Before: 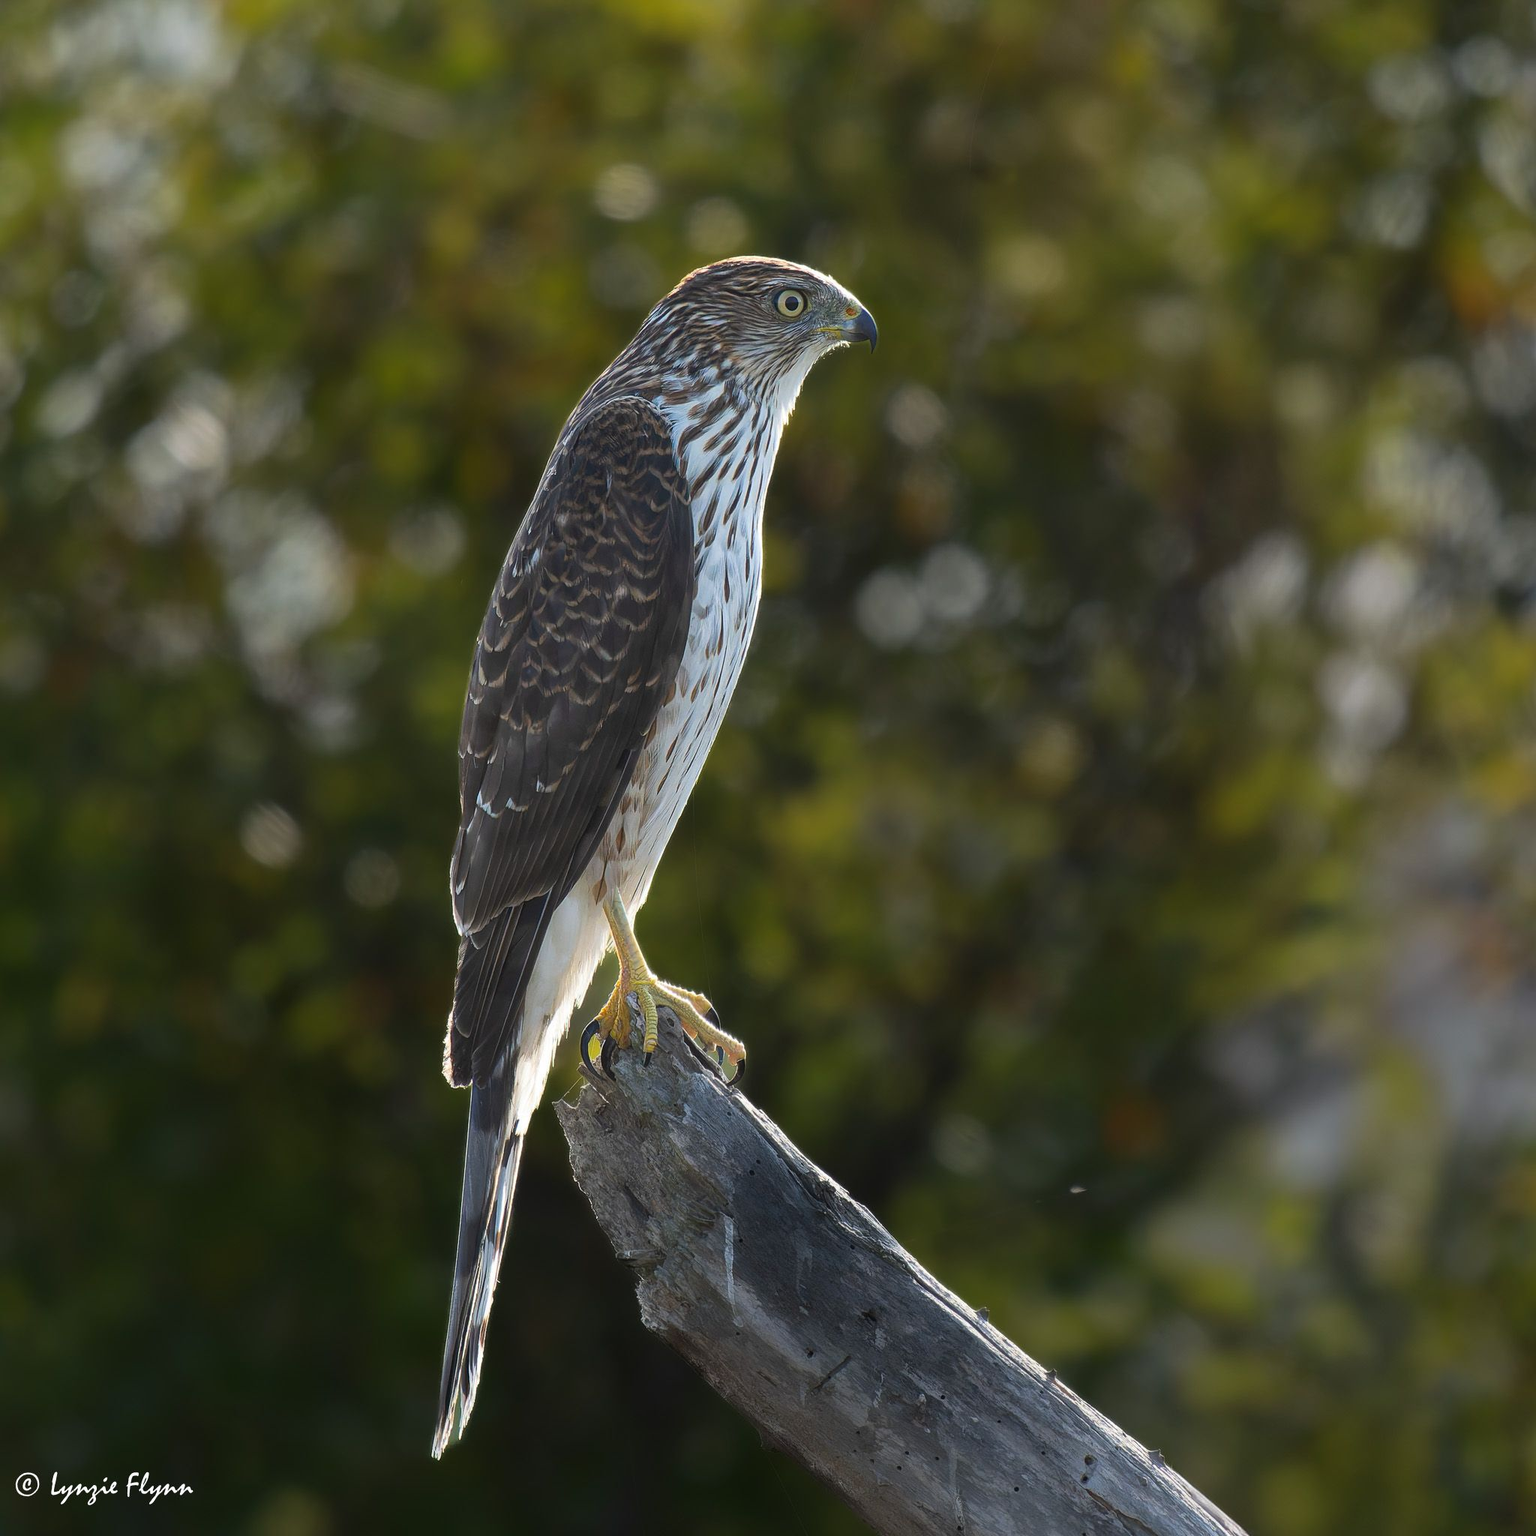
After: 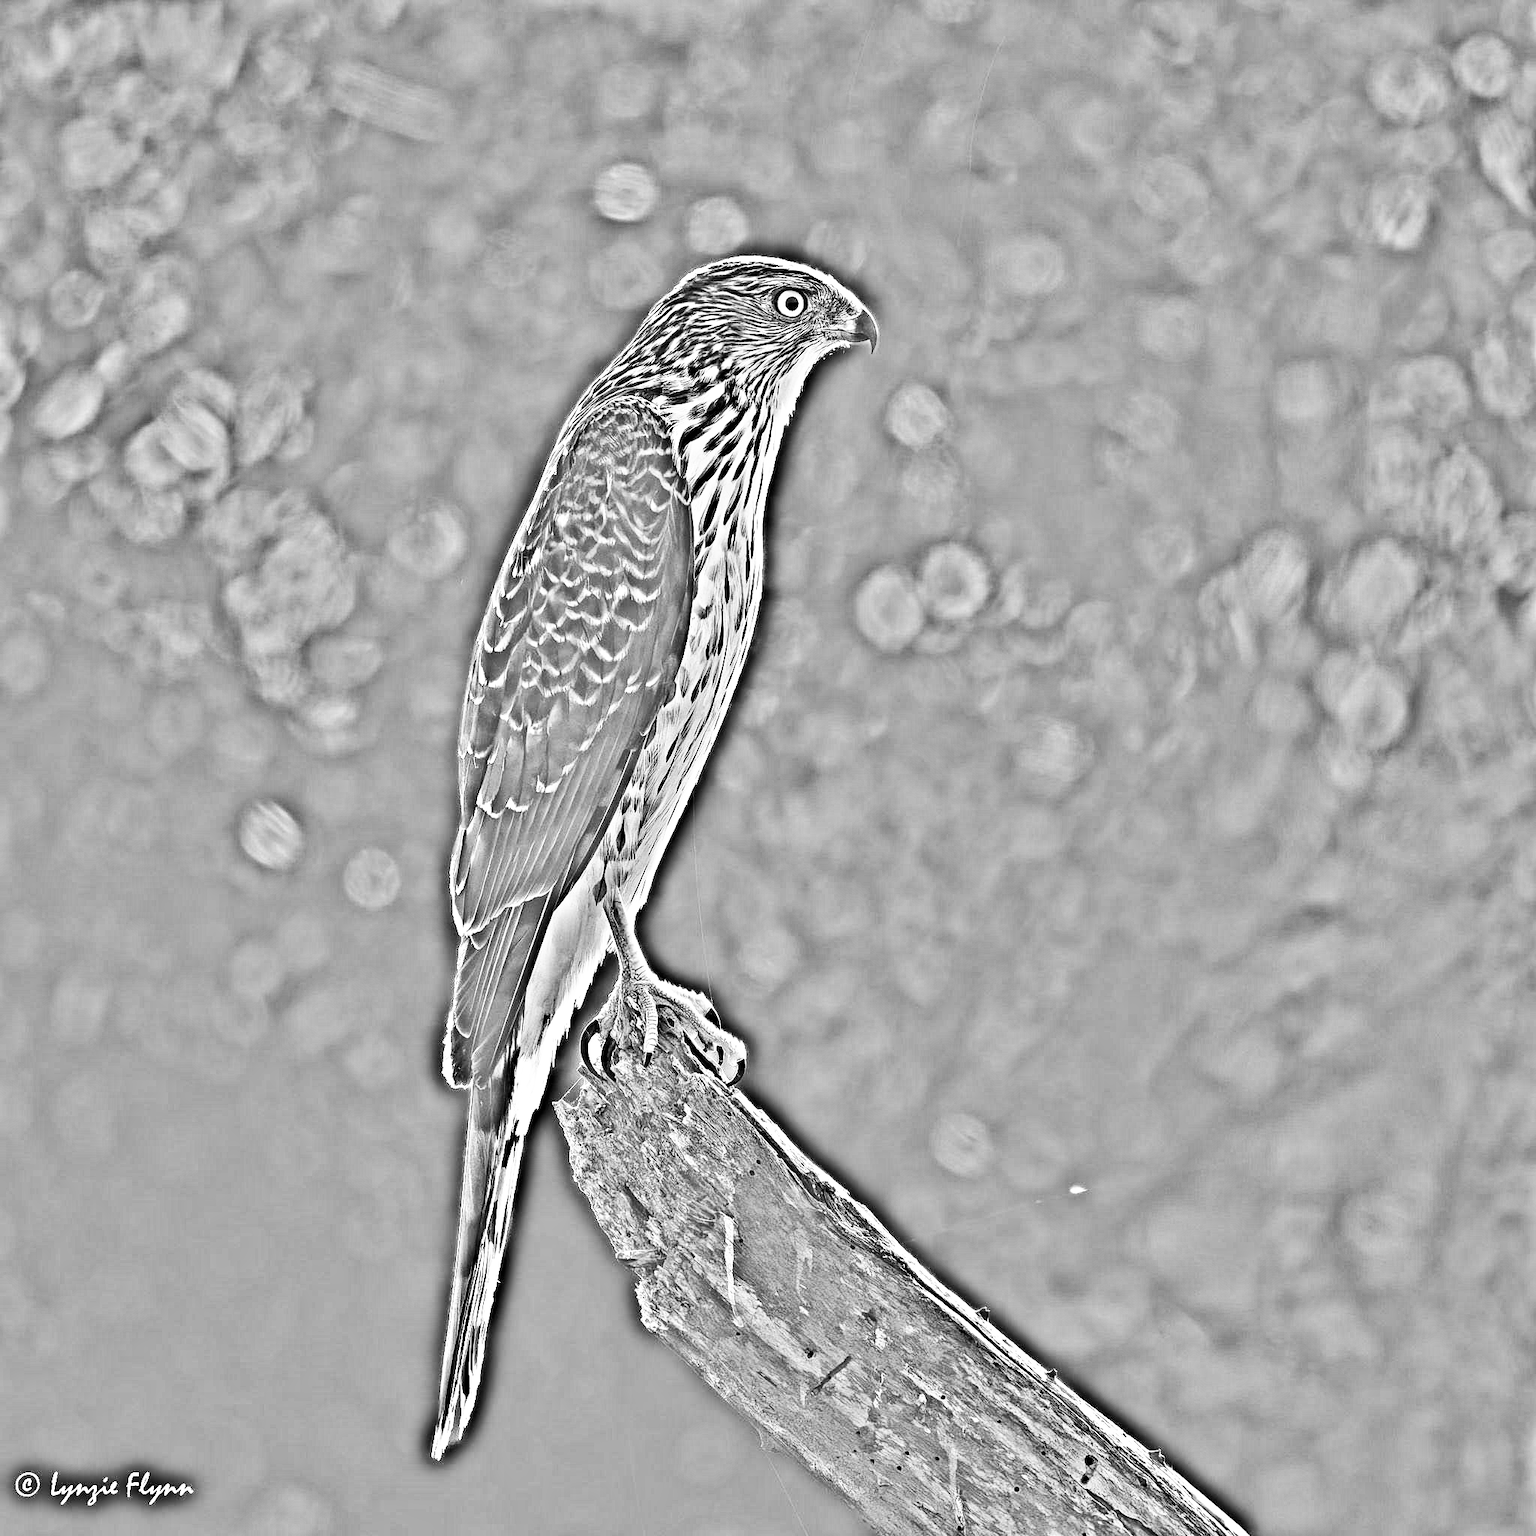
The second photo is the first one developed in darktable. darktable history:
base curve: curves: ch0 [(0, 0) (0.007, 0.004) (0.027, 0.03) (0.046, 0.07) (0.207, 0.54) (0.442, 0.872) (0.673, 0.972) (1, 1)], preserve colors none
white balance: red 1.188, blue 1.11
tone equalizer: -8 EV -0.417 EV, -7 EV -0.389 EV, -6 EV -0.333 EV, -5 EV -0.222 EV, -3 EV 0.222 EV, -2 EV 0.333 EV, -1 EV 0.389 EV, +0 EV 0.417 EV, edges refinement/feathering 500, mask exposure compensation -1.57 EV, preserve details no
color zones: curves: ch0 [(0, 0.425) (0.143, 0.422) (0.286, 0.42) (0.429, 0.419) (0.571, 0.419) (0.714, 0.42) (0.857, 0.422) (1, 0.425)]
shadows and highlights: shadows 22.7, highlights -48.71, soften with gaussian
highpass: on, module defaults
